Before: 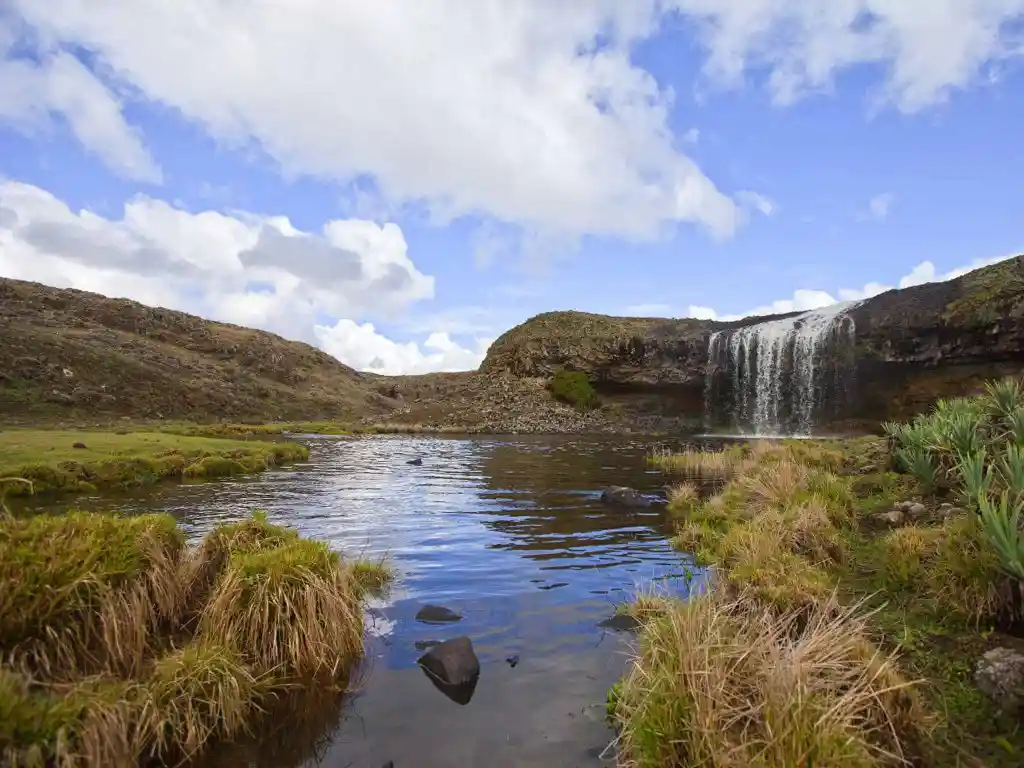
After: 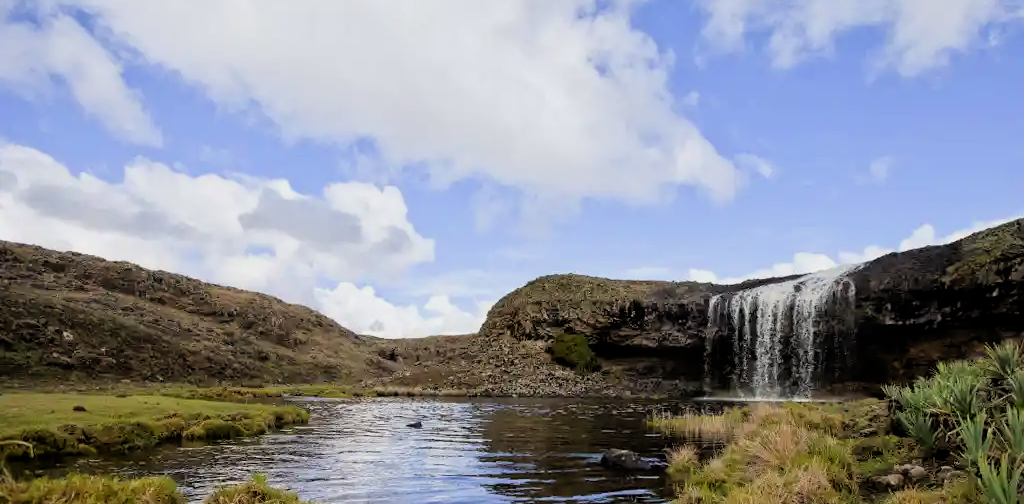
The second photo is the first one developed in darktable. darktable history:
filmic rgb: black relative exposure -3.92 EV, white relative exposure 3.14 EV, hardness 2.87
crop and rotate: top 4.848%, bottom 29.503%
